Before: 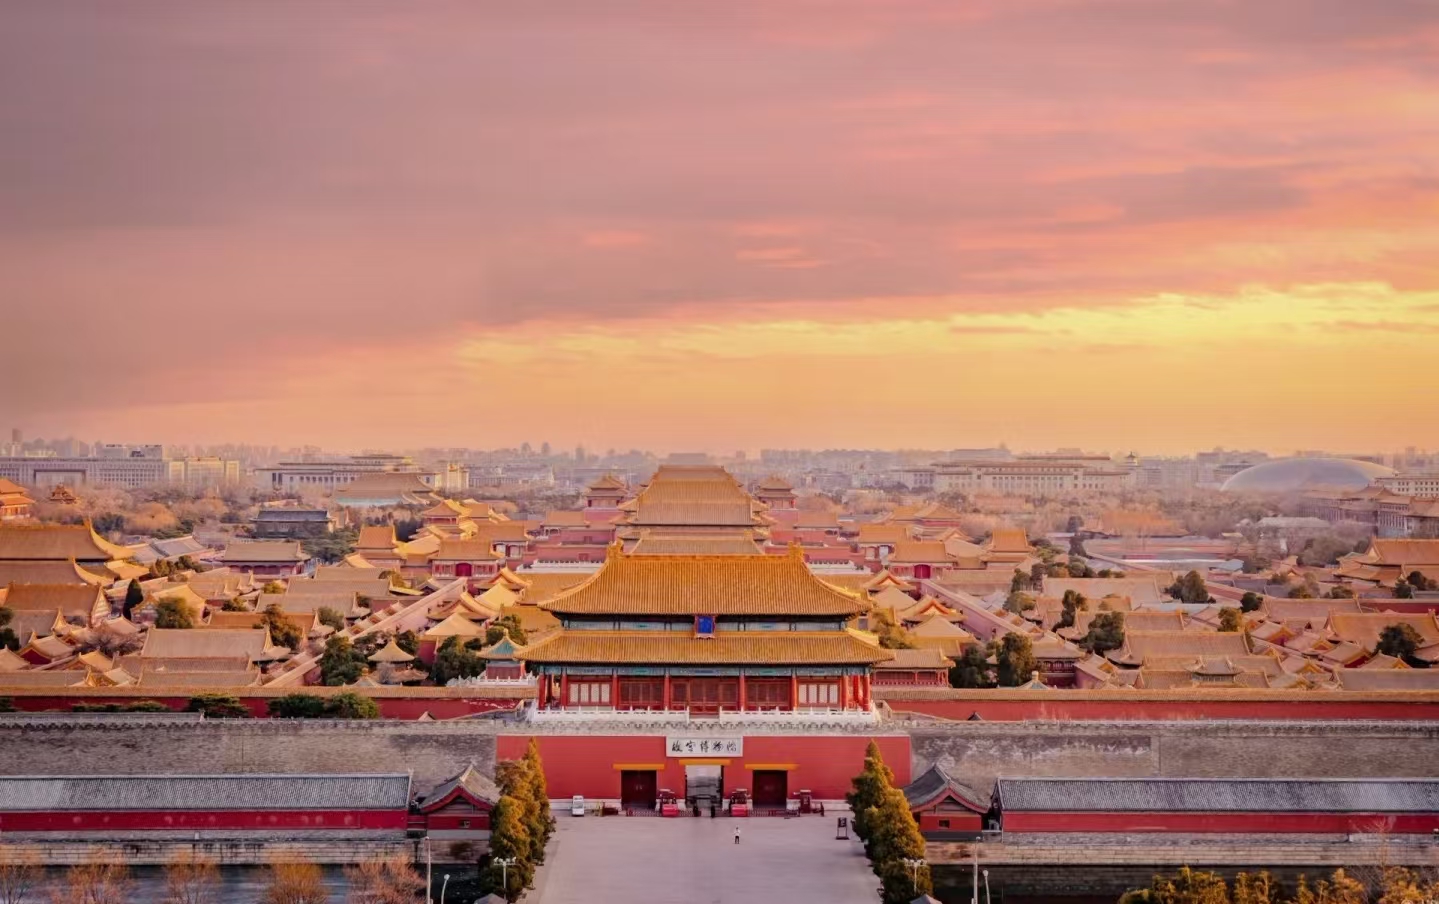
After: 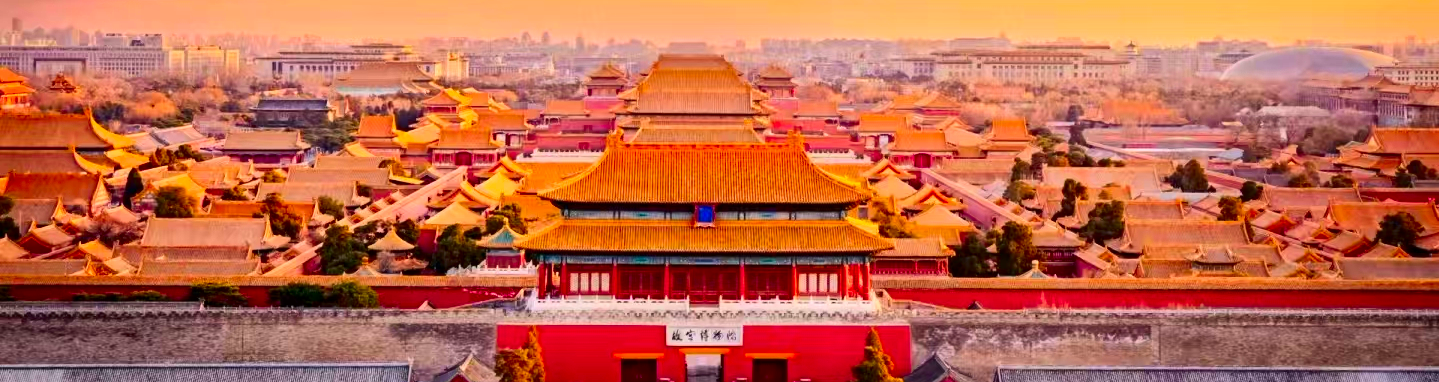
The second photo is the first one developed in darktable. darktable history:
contrast brightness saturation: contrast 0.259, brightness 0.025, saturation 0.879
crop: top 45.552%, bottom 12.113%
local contrast: mode bilateral grid, contrast 21, coarseness 50, detail 119%, midtone range 0.2
